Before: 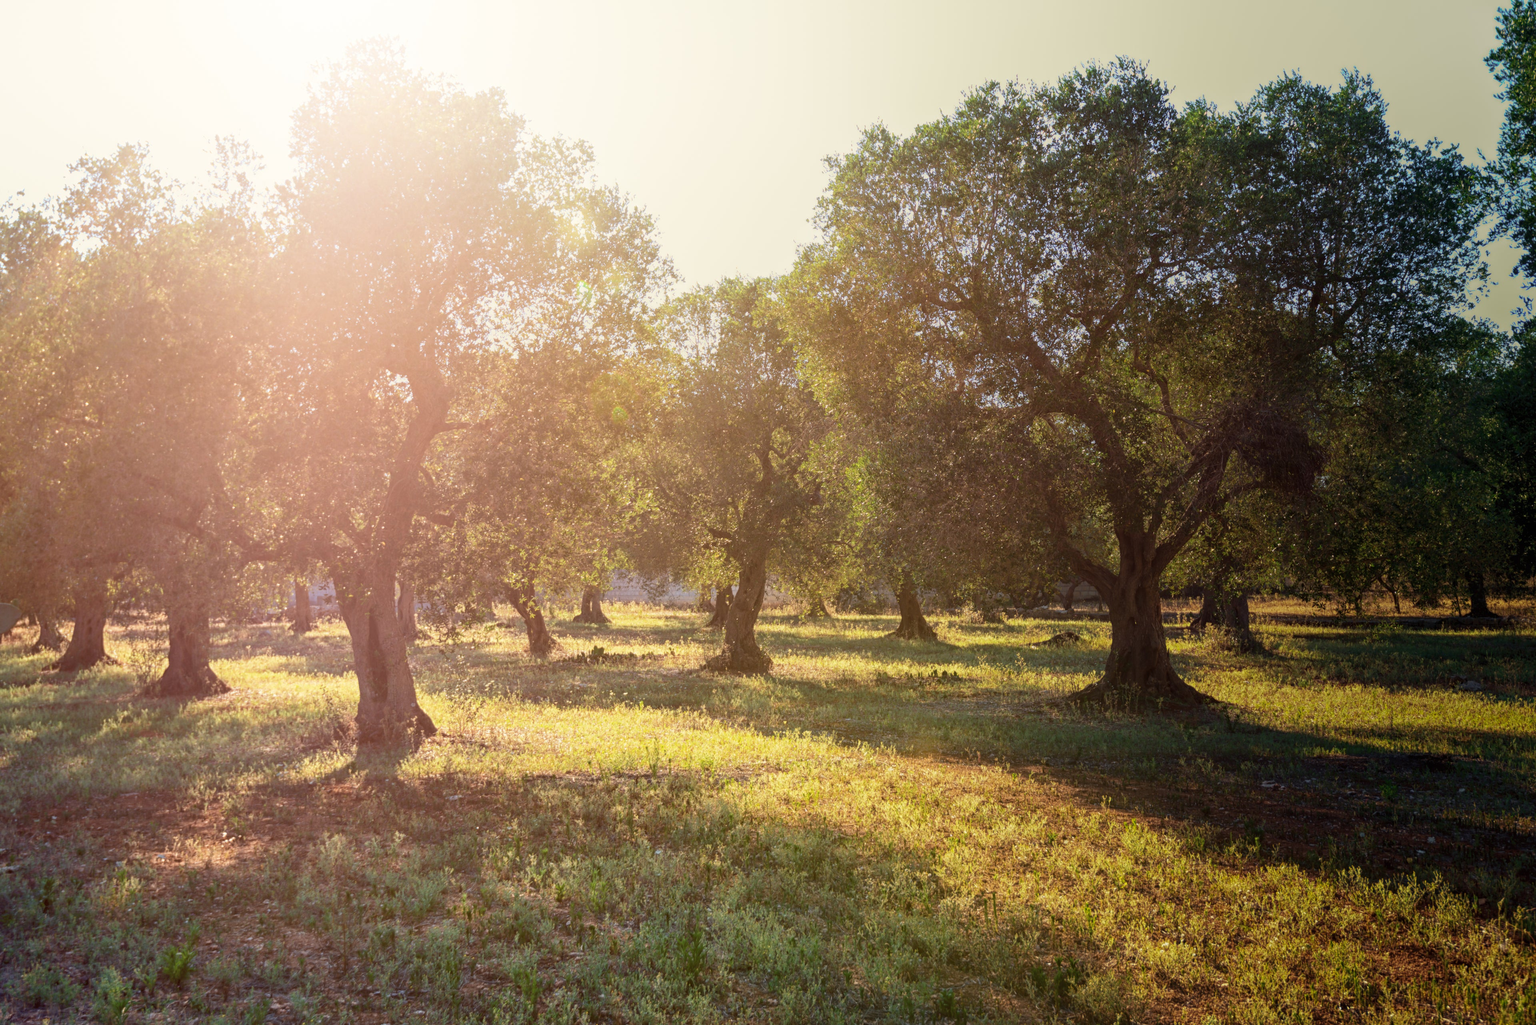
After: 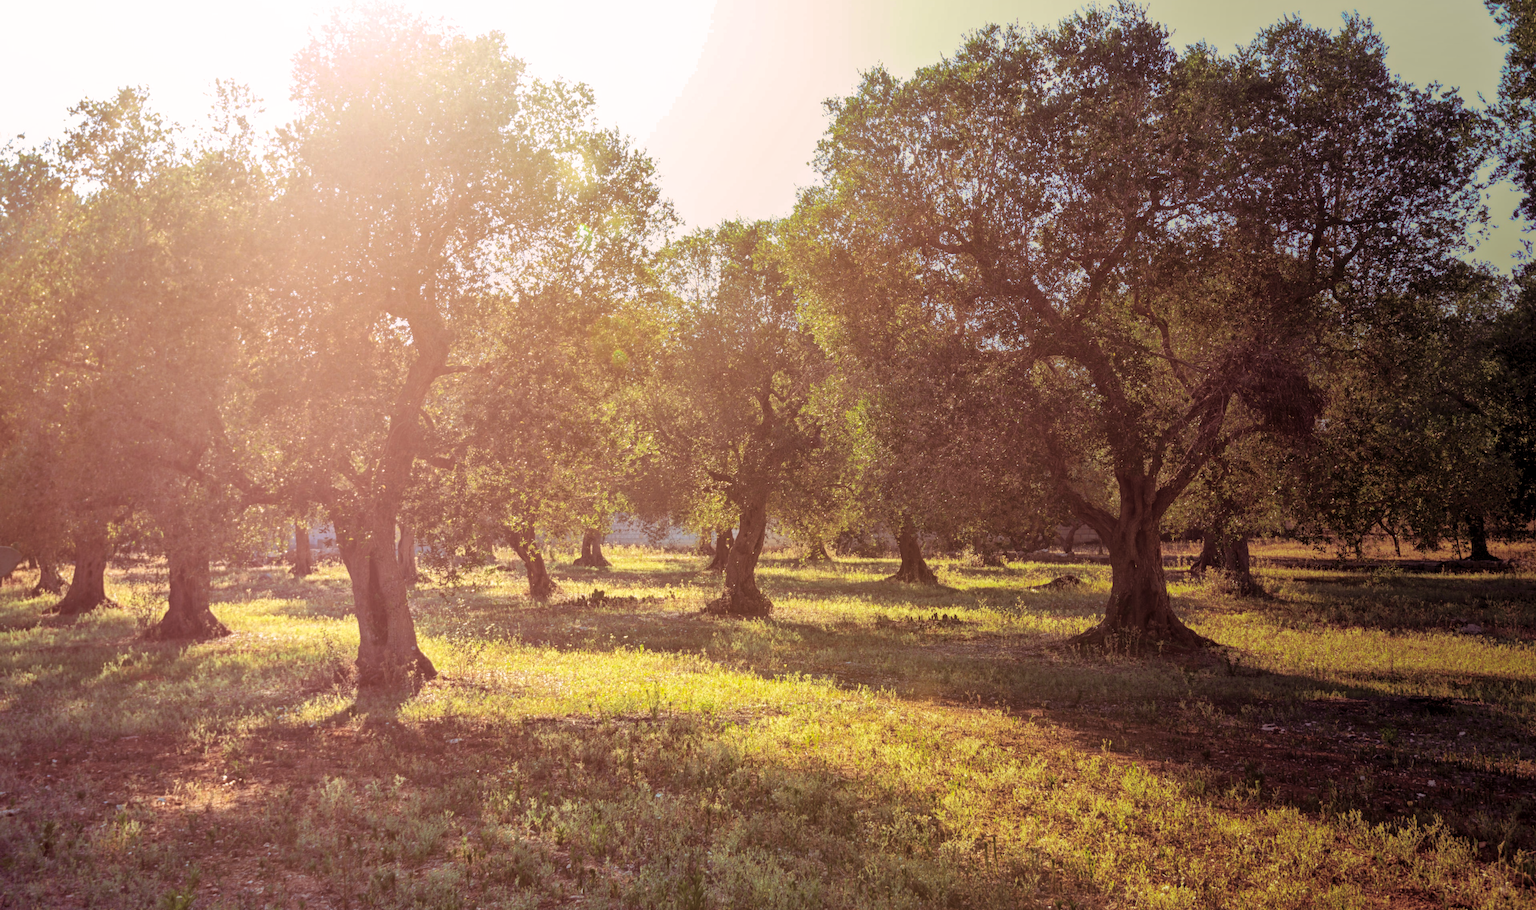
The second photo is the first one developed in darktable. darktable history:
split-toning: highlights › hue 298.8°, highlights › saturation 0.73, compress 41.76%
crop and rotate: top 5.609%, bottom 5.609%
exposure: black level correction 0.001, exposure 0.14 EV, compensate highlight preservation false
shadows and highlights: on, module defaults
